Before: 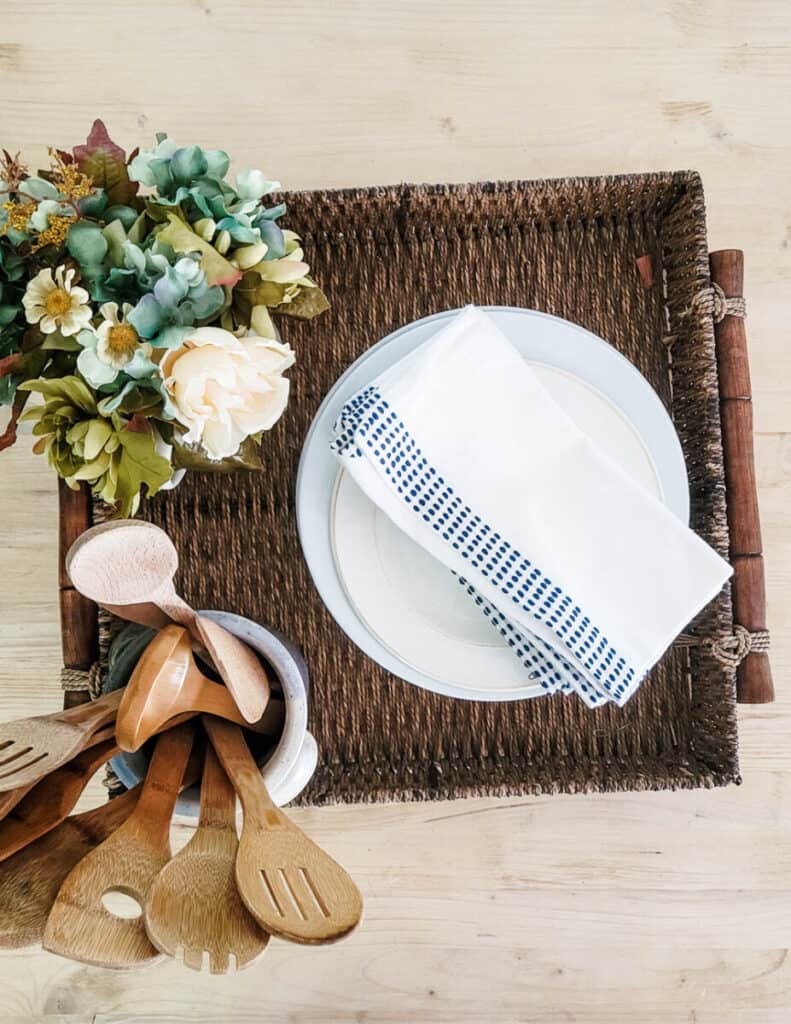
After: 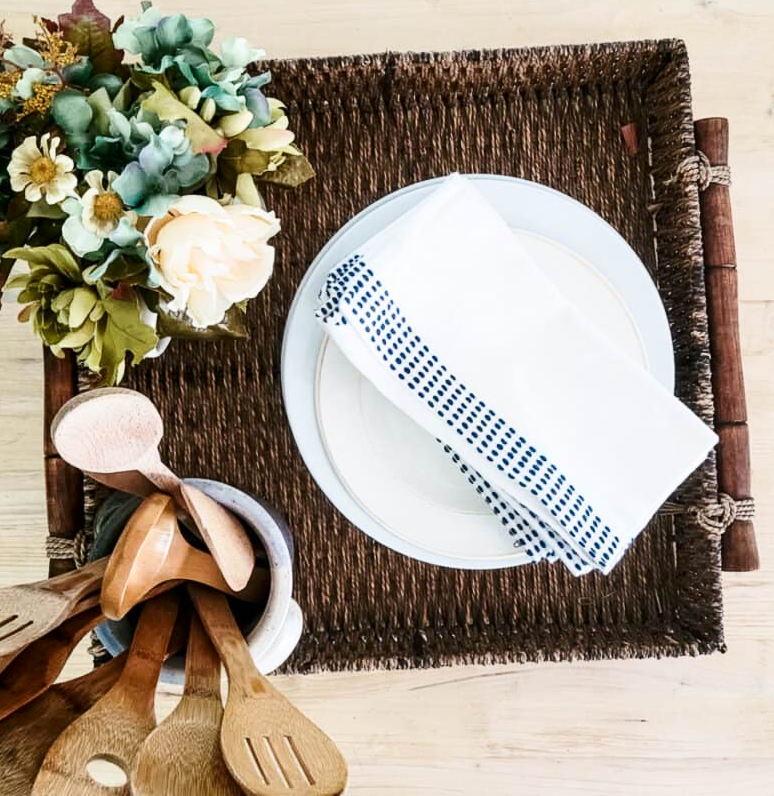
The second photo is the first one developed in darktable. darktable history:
color calibration: illuminant same as pipeline (D50), adaptation XYZ, x 0.346, y 0.357, temperature 5023.7 K
crop and rotate: left 1.954%, top 12.976%, right 0.193%, bottom 9.281%
contrast brightness saturation: contrast 0.219
